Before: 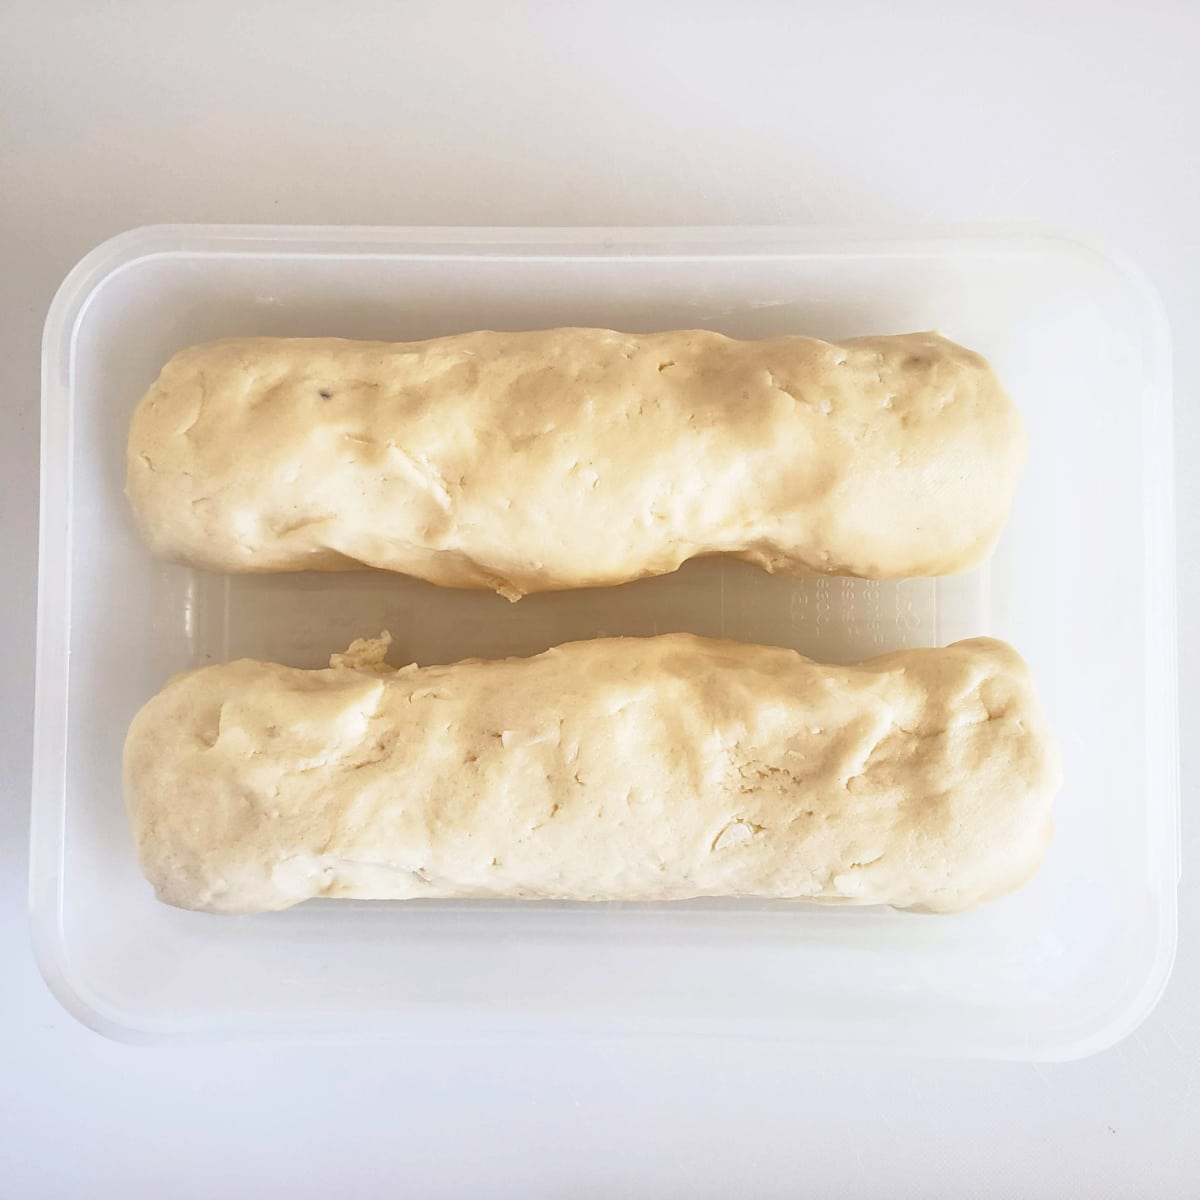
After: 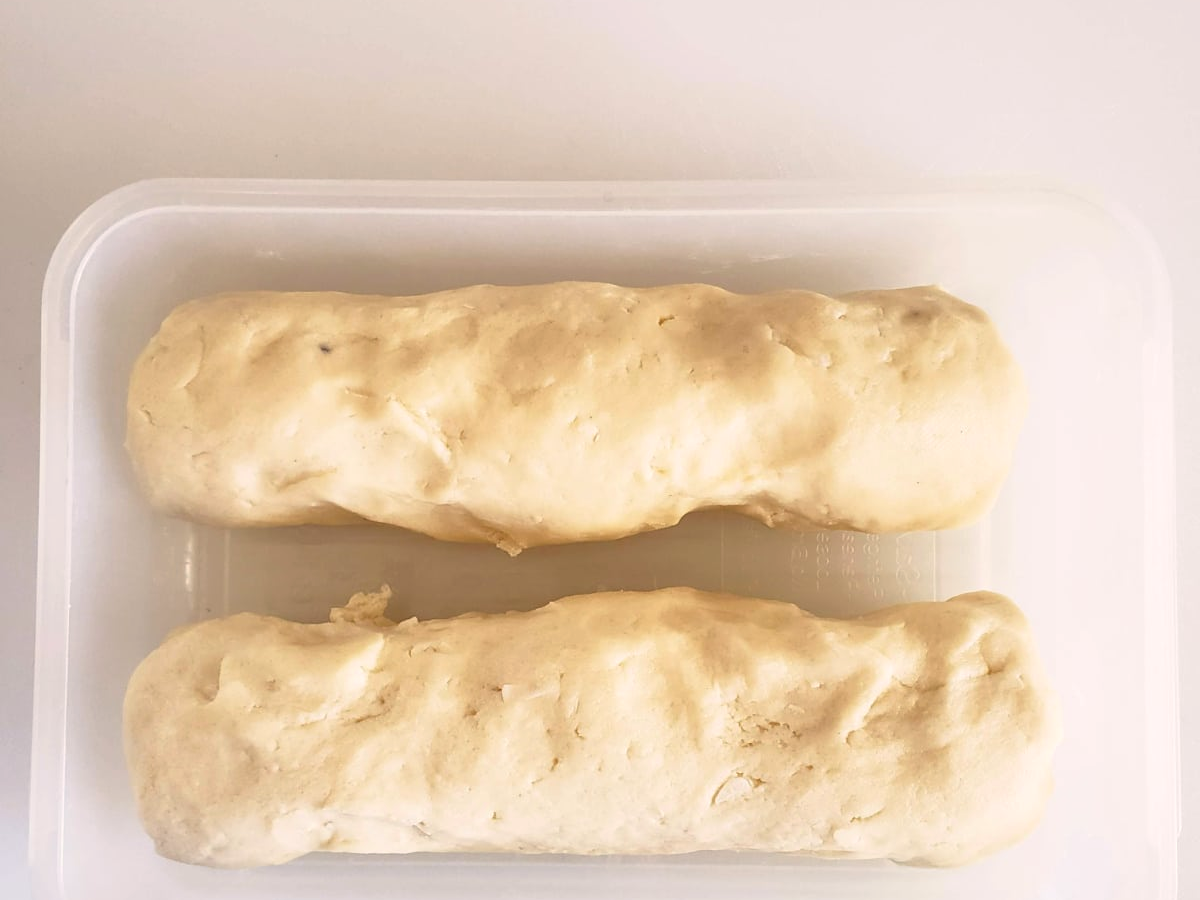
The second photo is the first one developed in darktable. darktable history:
color correction: highlights a* 3.84, highlights b* 5.07
crop: top 3.857%, bottom 21.132%
